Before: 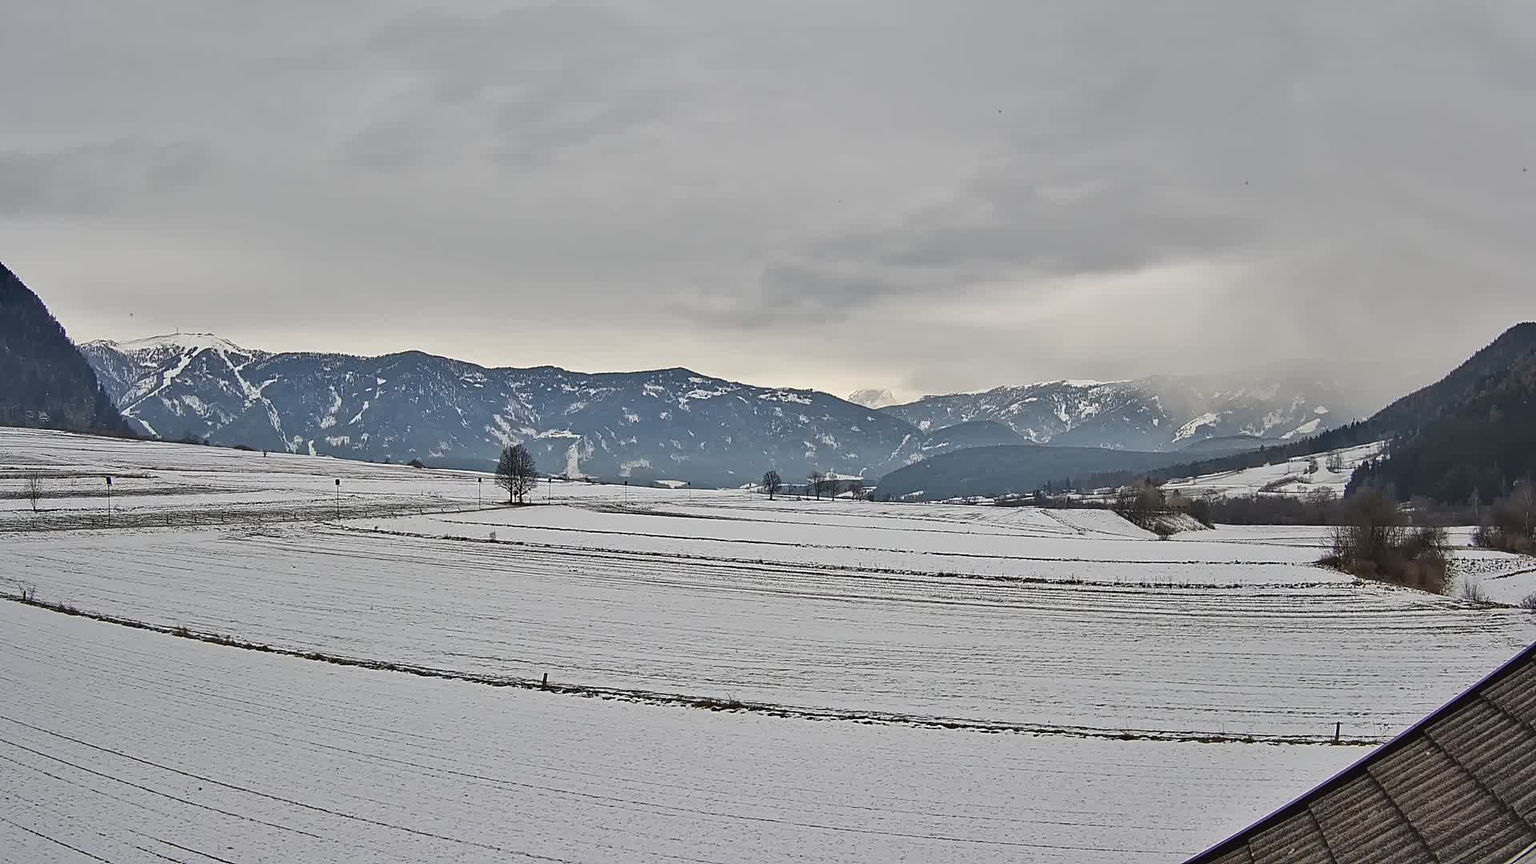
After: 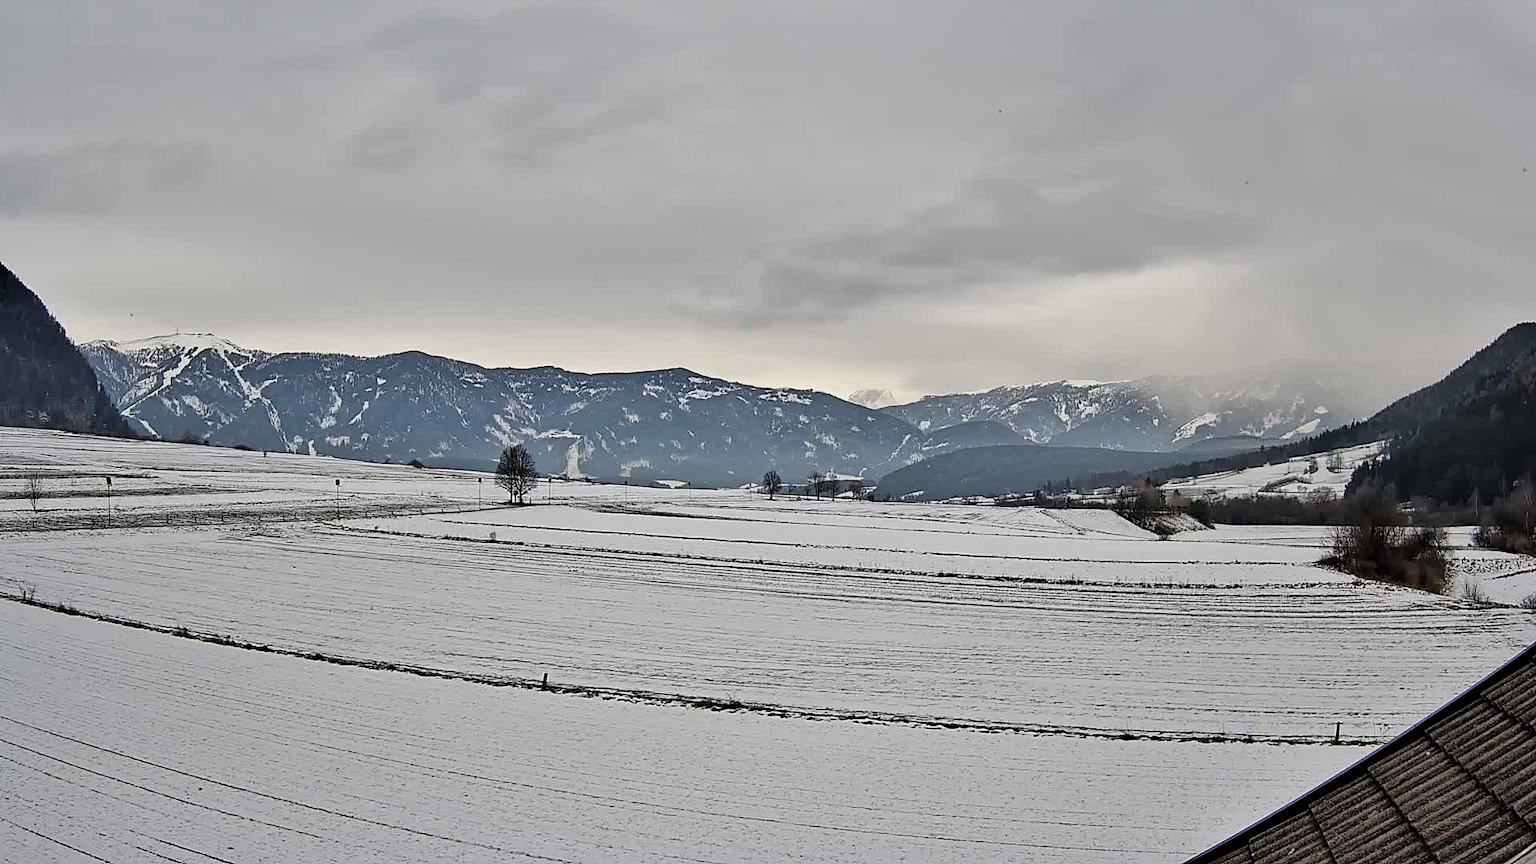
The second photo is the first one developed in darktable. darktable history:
filmic rgb: black relative exposure -4.91 EV, white relative exposure 2.84 EV, hardness 3.7
